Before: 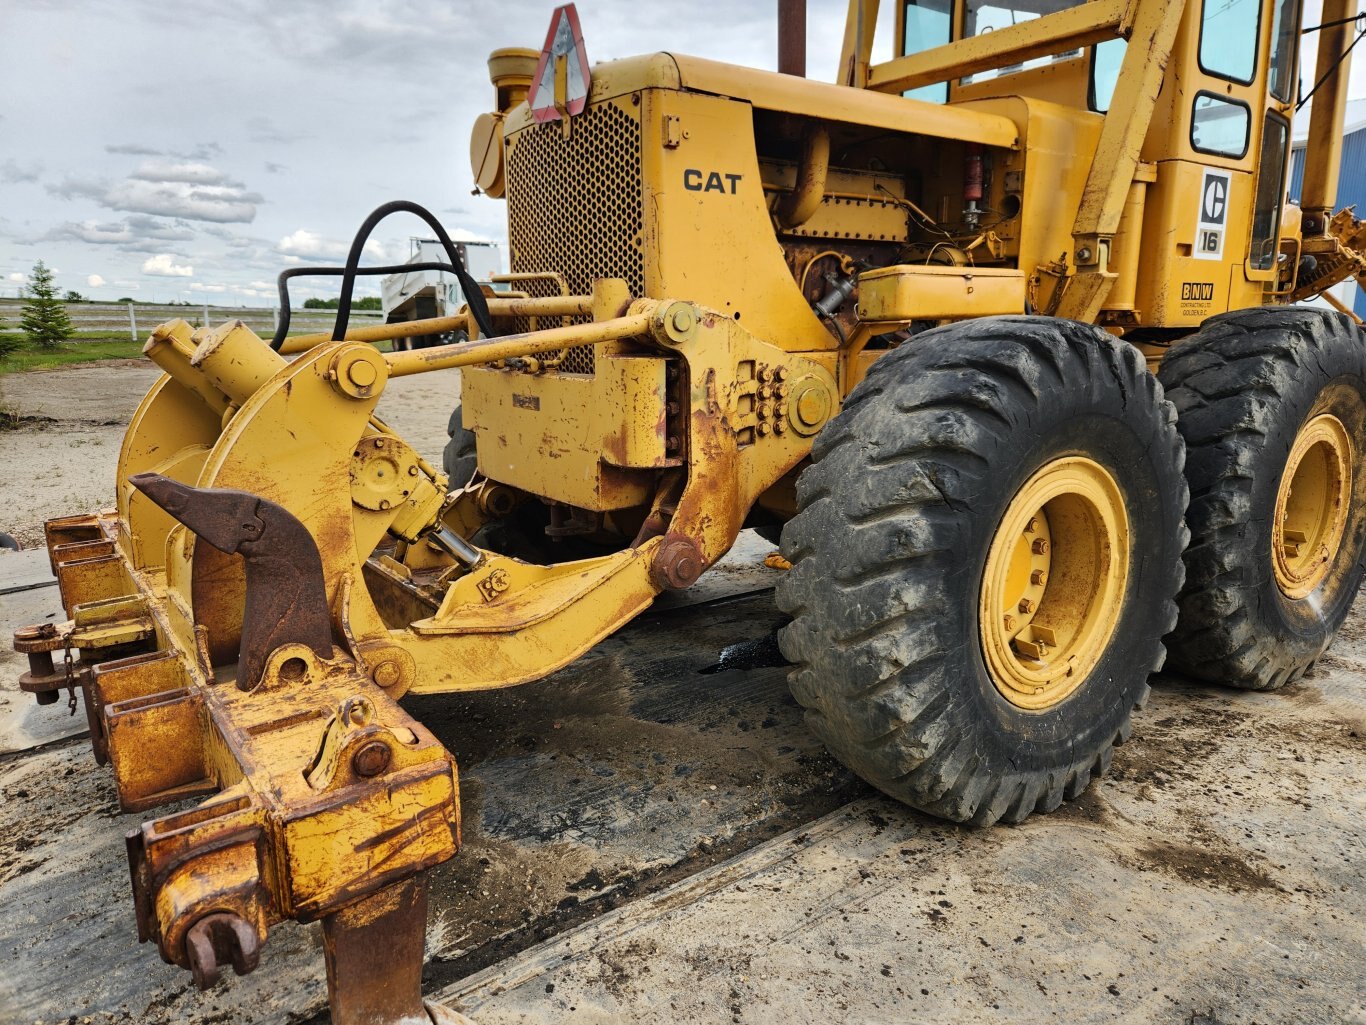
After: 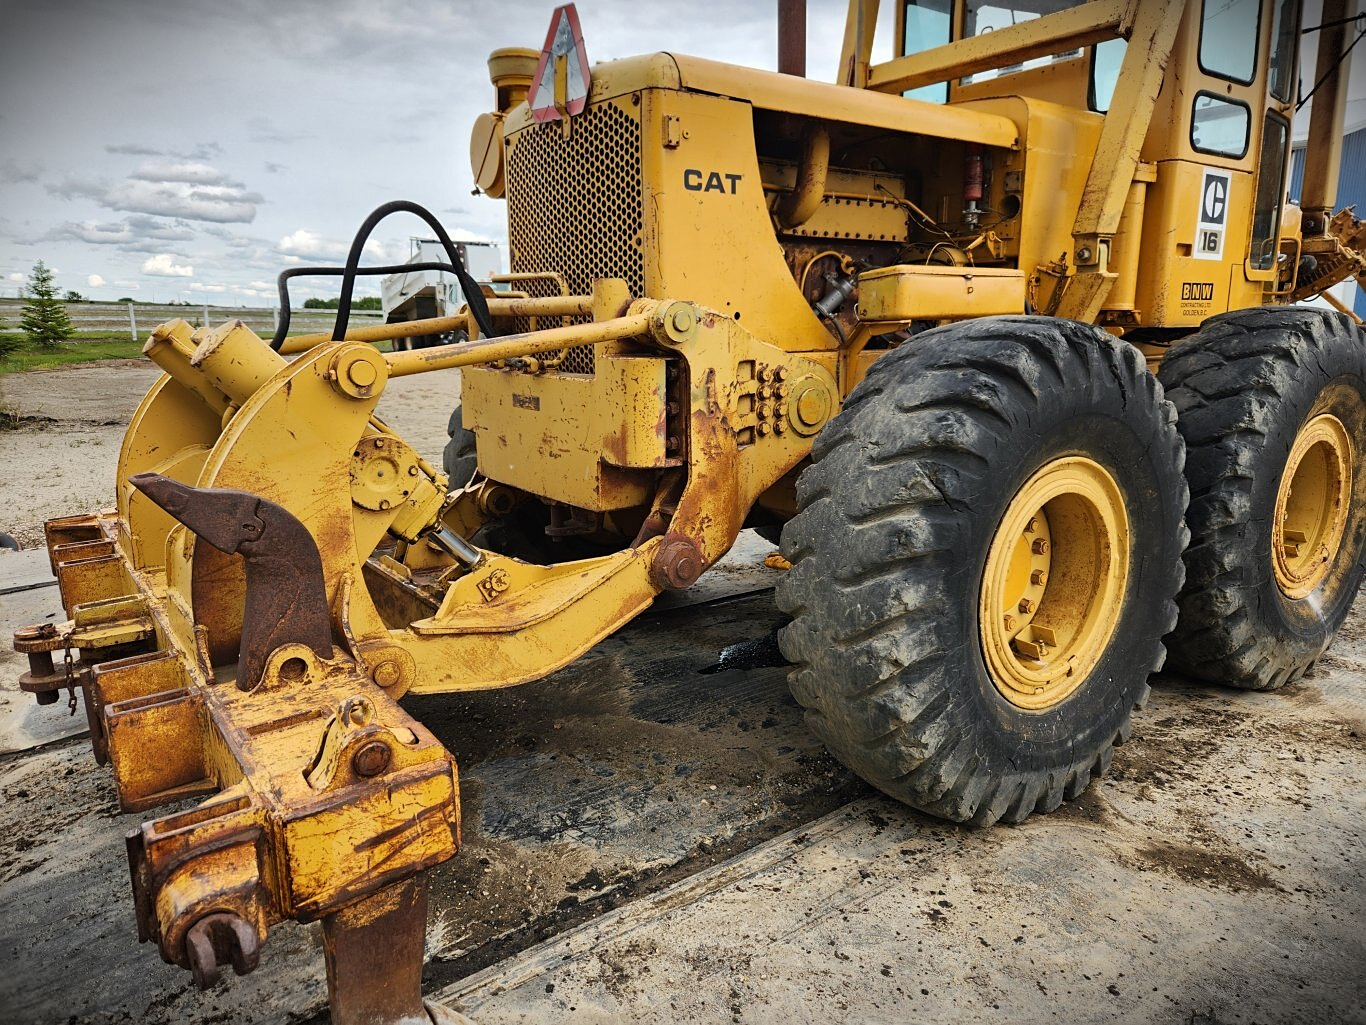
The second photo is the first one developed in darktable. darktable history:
vignetting: fall-off start 99.16%, brightness -0.883, width/height ratio 1.322, dithering 8-bit output
sharpen: radius 1.322, amount 0.297, threshold 0.203
